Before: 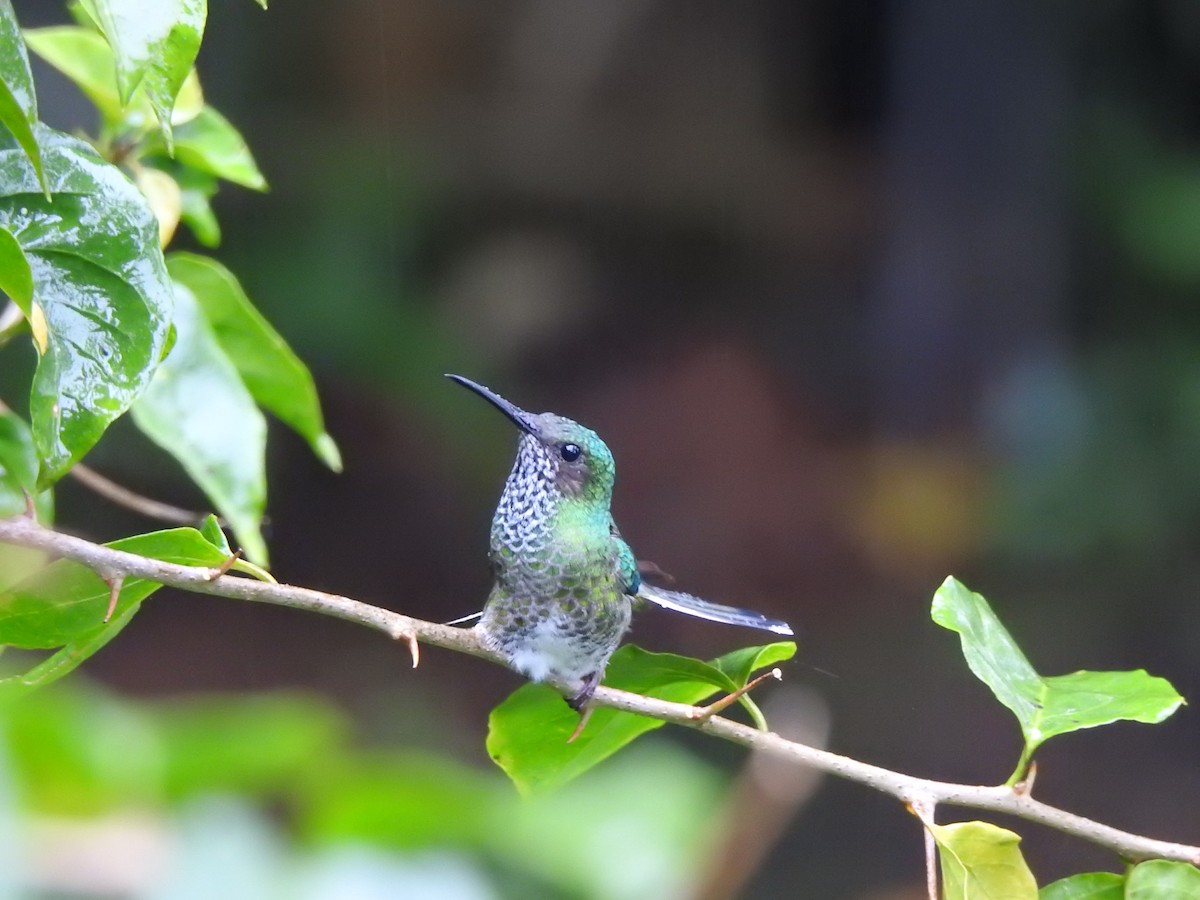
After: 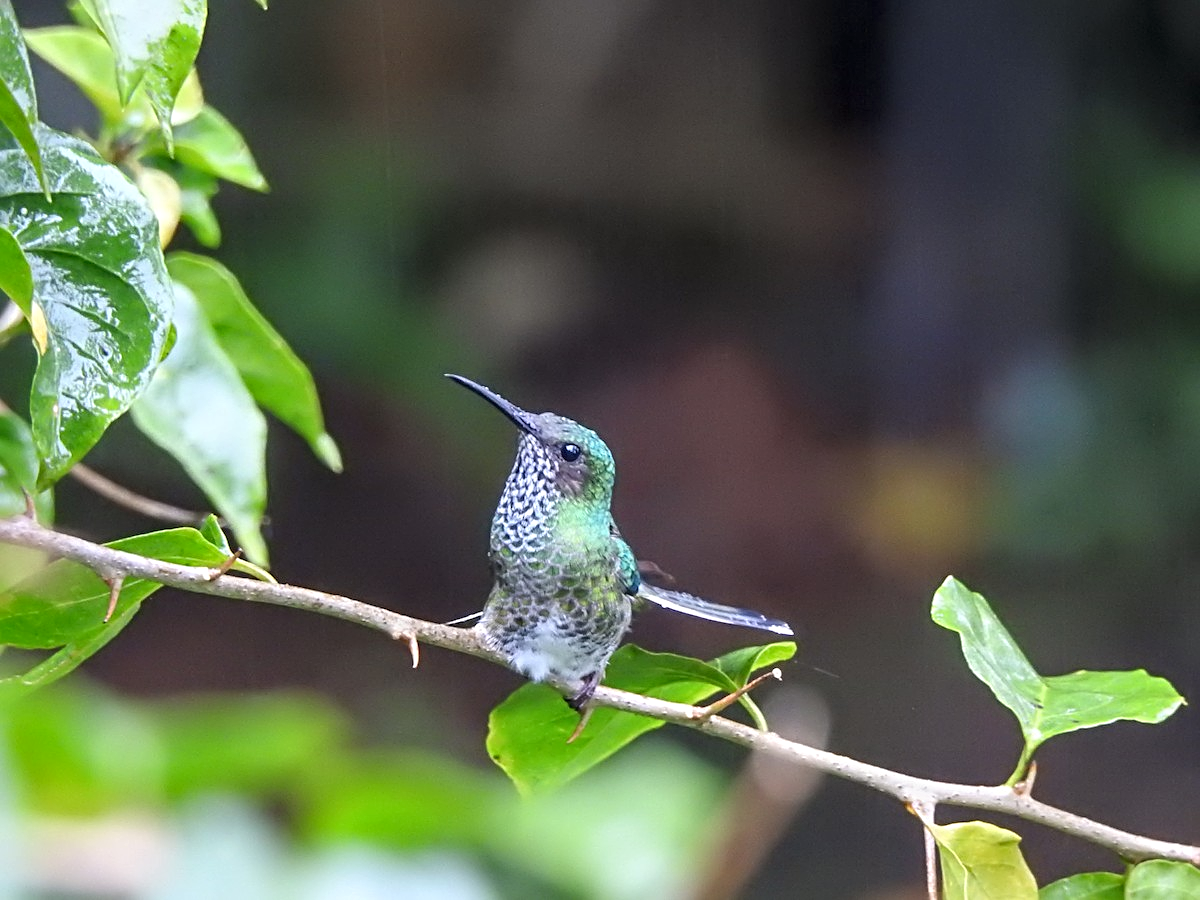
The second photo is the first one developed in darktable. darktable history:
sharpen: radius 3.091
local contrast: on, module defaults
